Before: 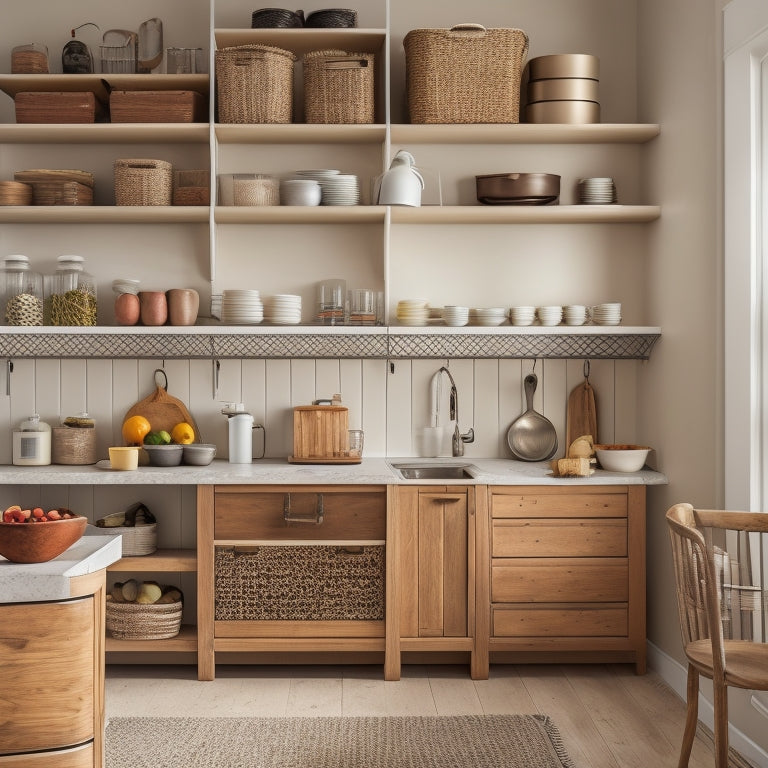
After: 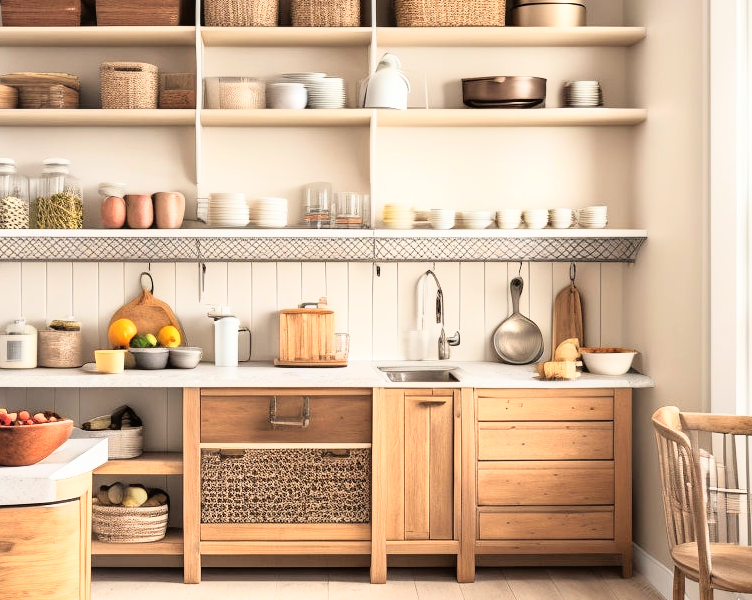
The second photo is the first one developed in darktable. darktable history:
base curve: curves: ch0 [(0, 0) (0.012, 0.01) (0.073, 0.168) (0.31, 0.711) (0.645, 0.957) (1, 1)]
crop and rotate: left 1.885%, top 12.679%, right 0.175%, bottom 9.111%
